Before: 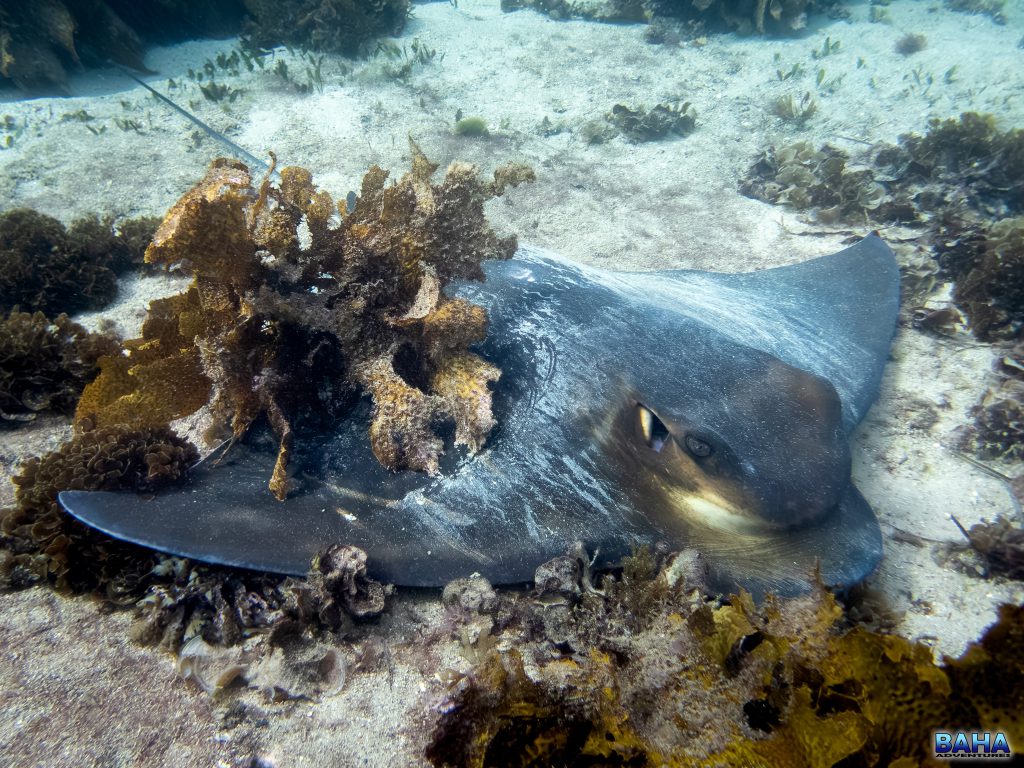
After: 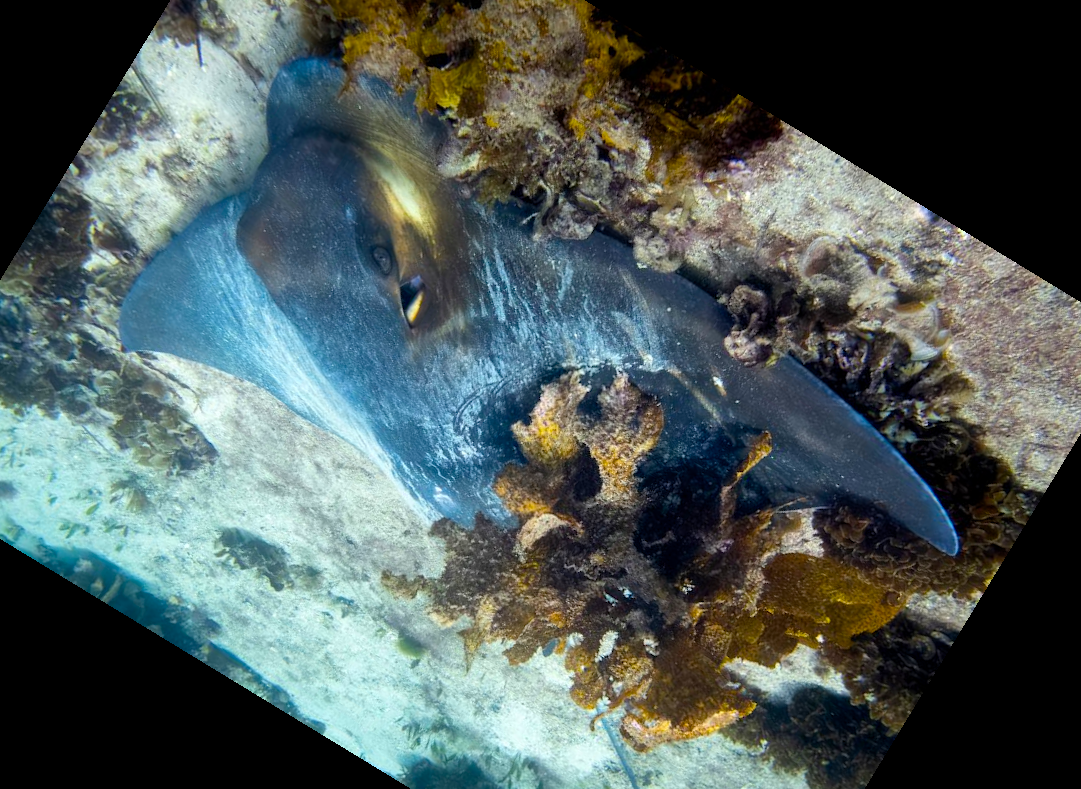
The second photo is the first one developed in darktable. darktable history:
crop and rotate: angle 148.68°, left 9.111%, top 15.603%, right 4.588%, bottom 17.041%
rotate and perspective: rotation 0.226°, lens shift (vertical) -0.042, crop left 0.023, crop right 0.982, crop top 0.006, crop bottom 0.994
color balance rgb: linear chroma grading › global chroma 15%, perceptual saturation grading › global saturation 30%
